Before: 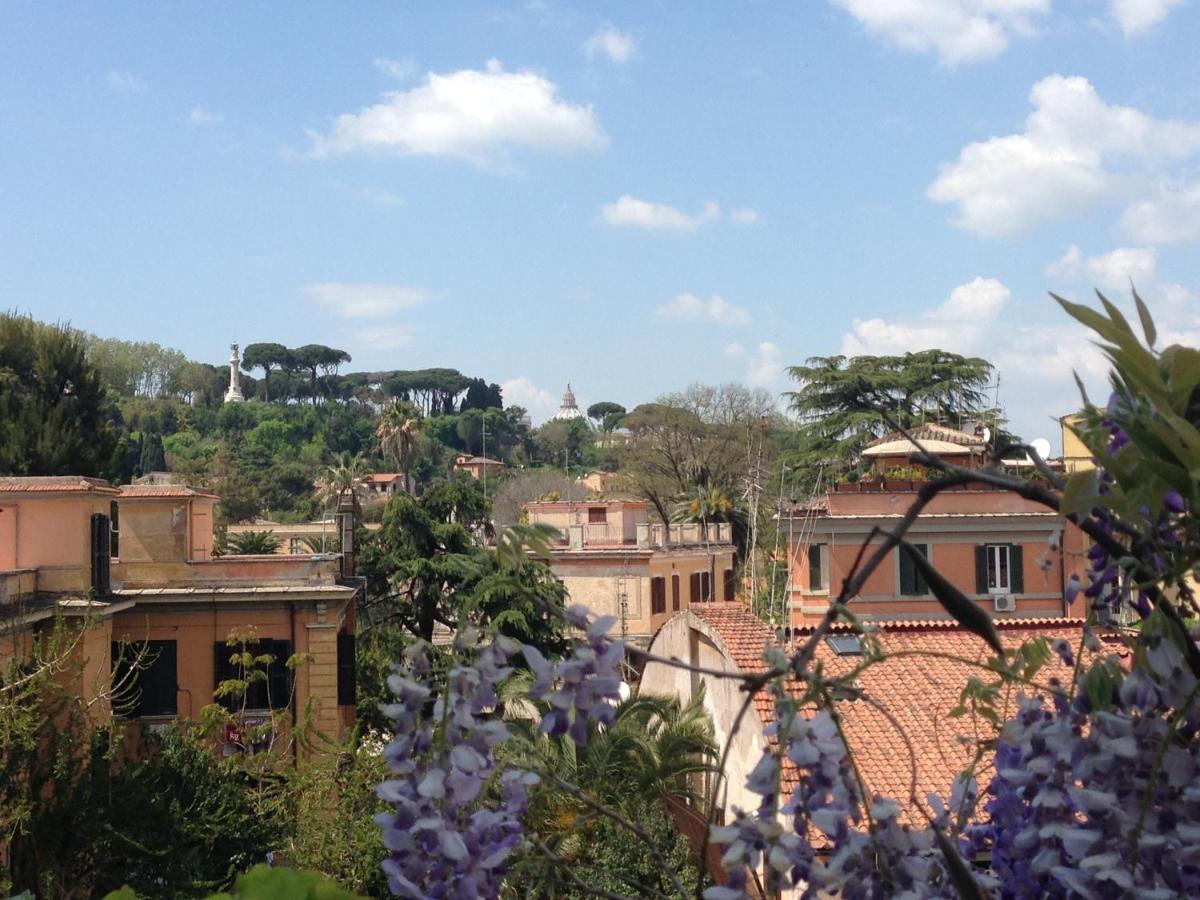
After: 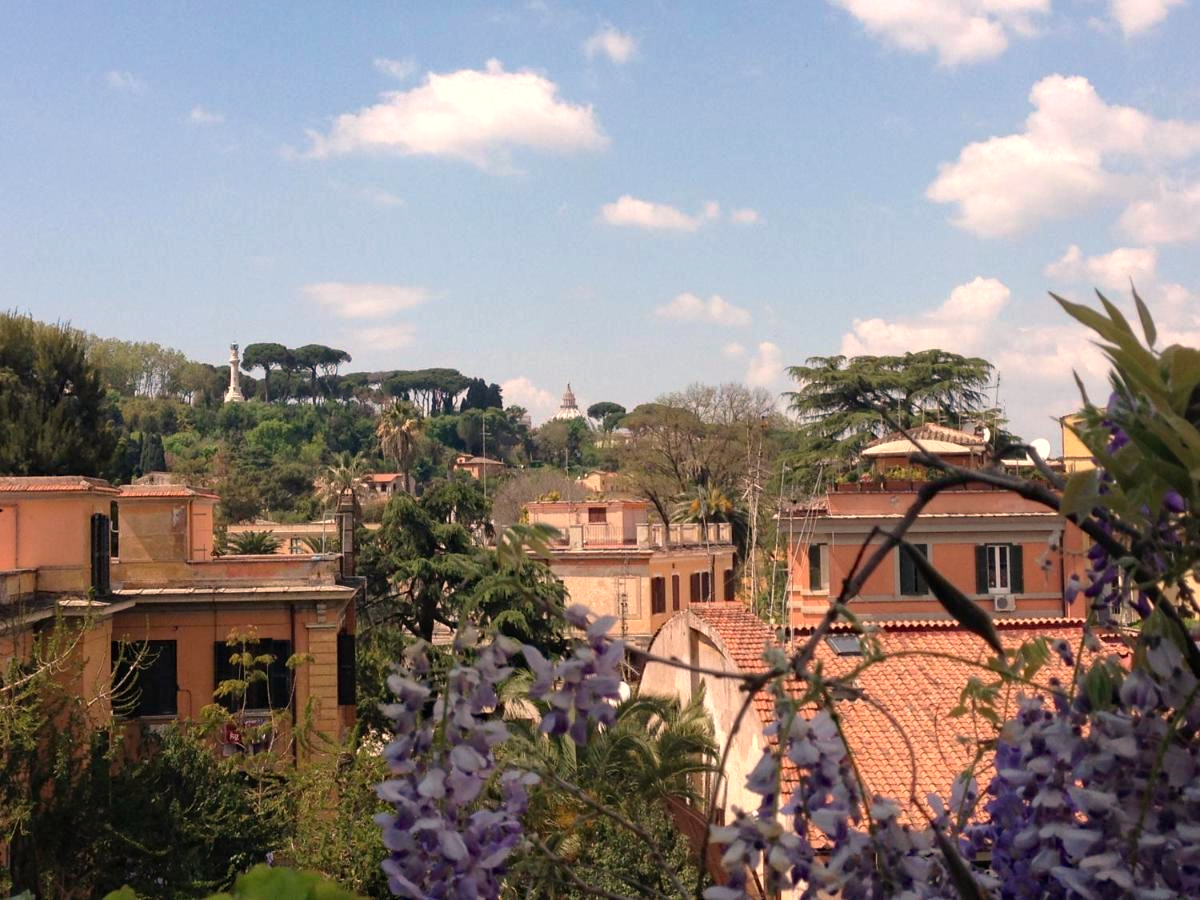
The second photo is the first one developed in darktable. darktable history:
haze removal: compatibility mode true, adaptive false
white balance: red 1.127, blue 0.943
